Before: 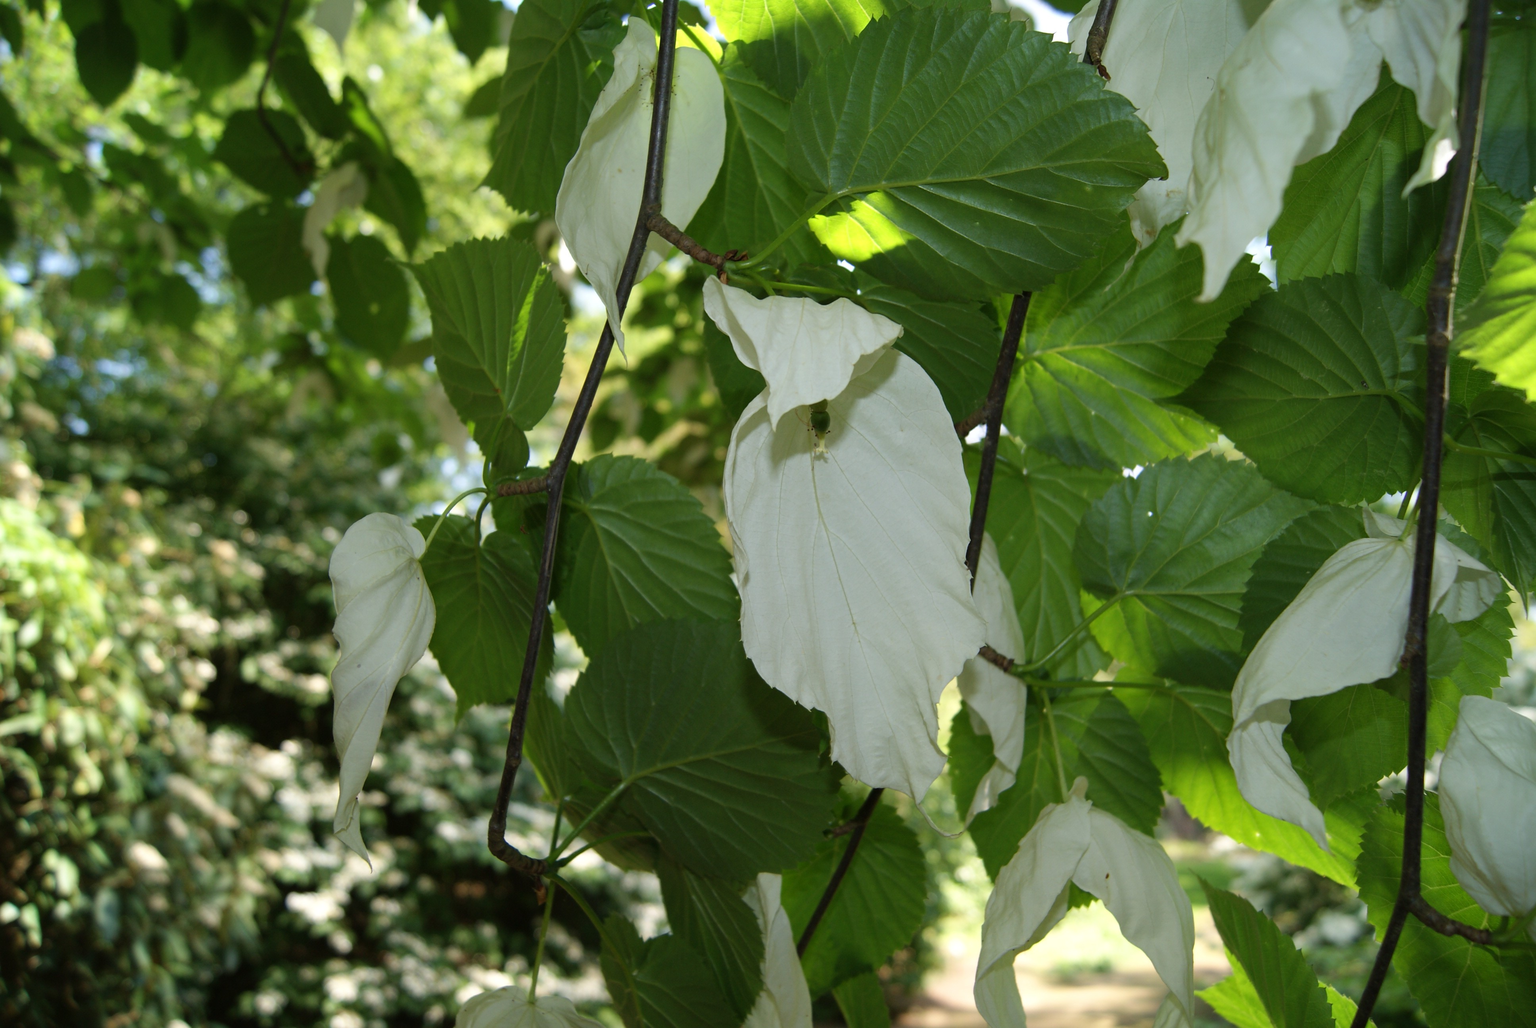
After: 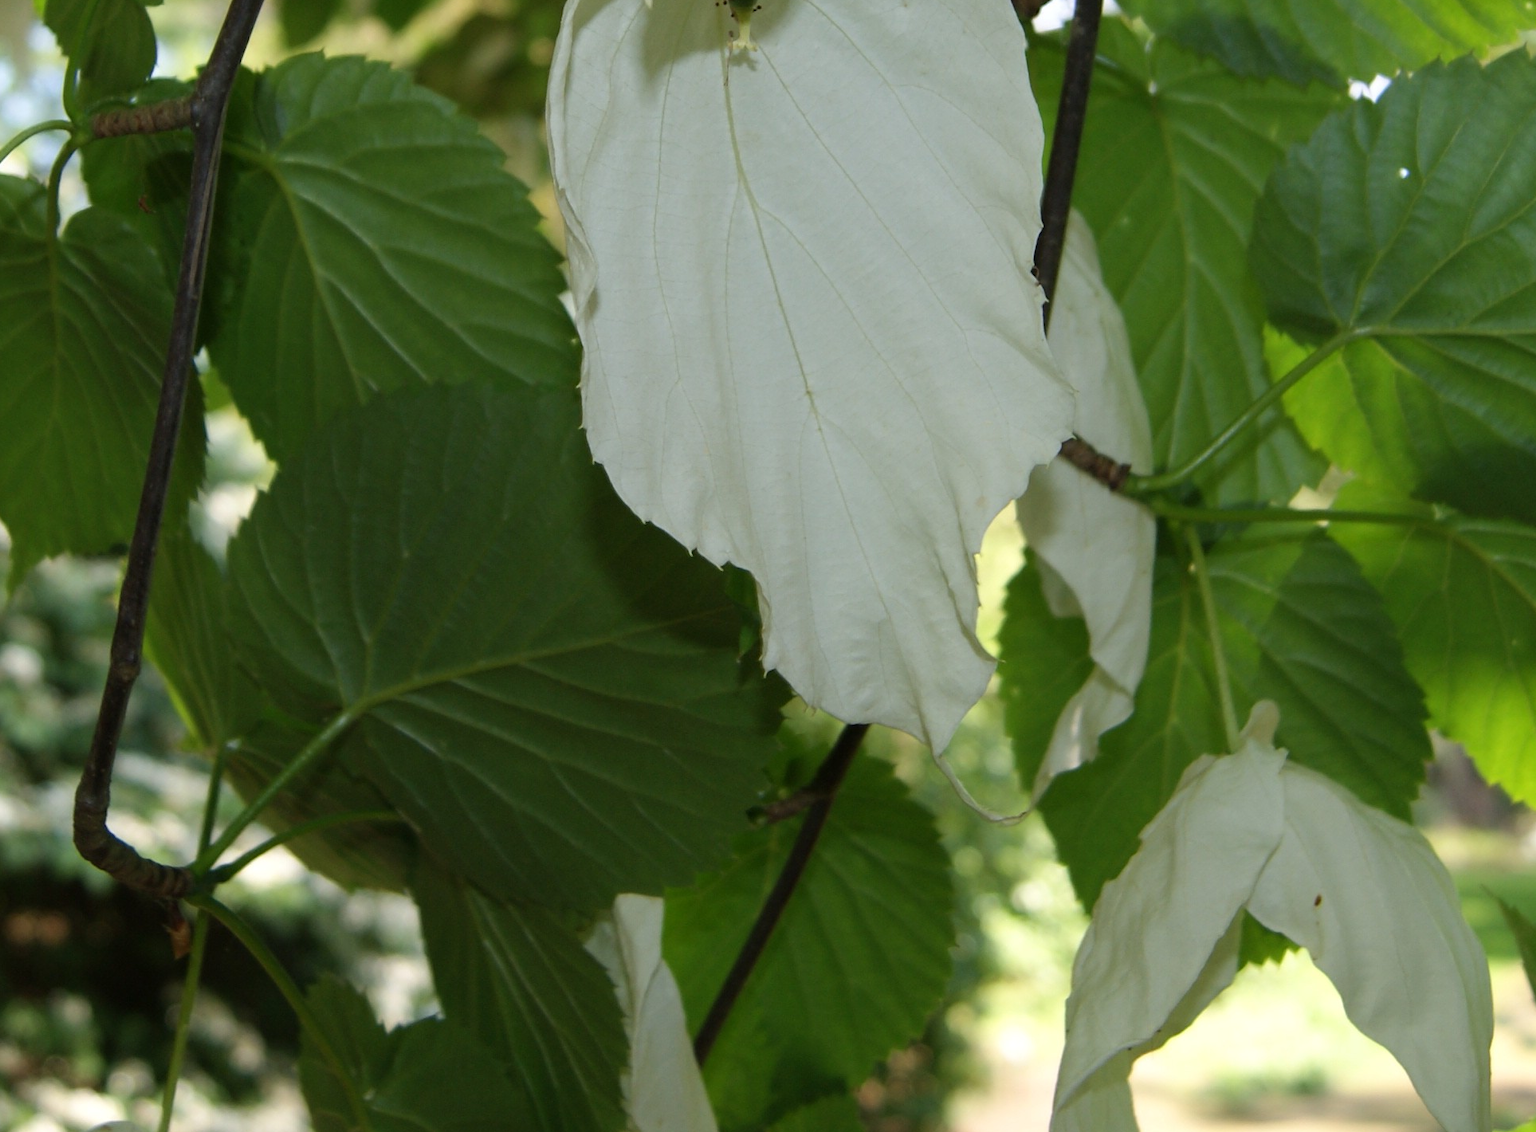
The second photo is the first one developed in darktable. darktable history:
crop: left 29.408%, top 41.645%, right 20.821%, bottom 3.508%
